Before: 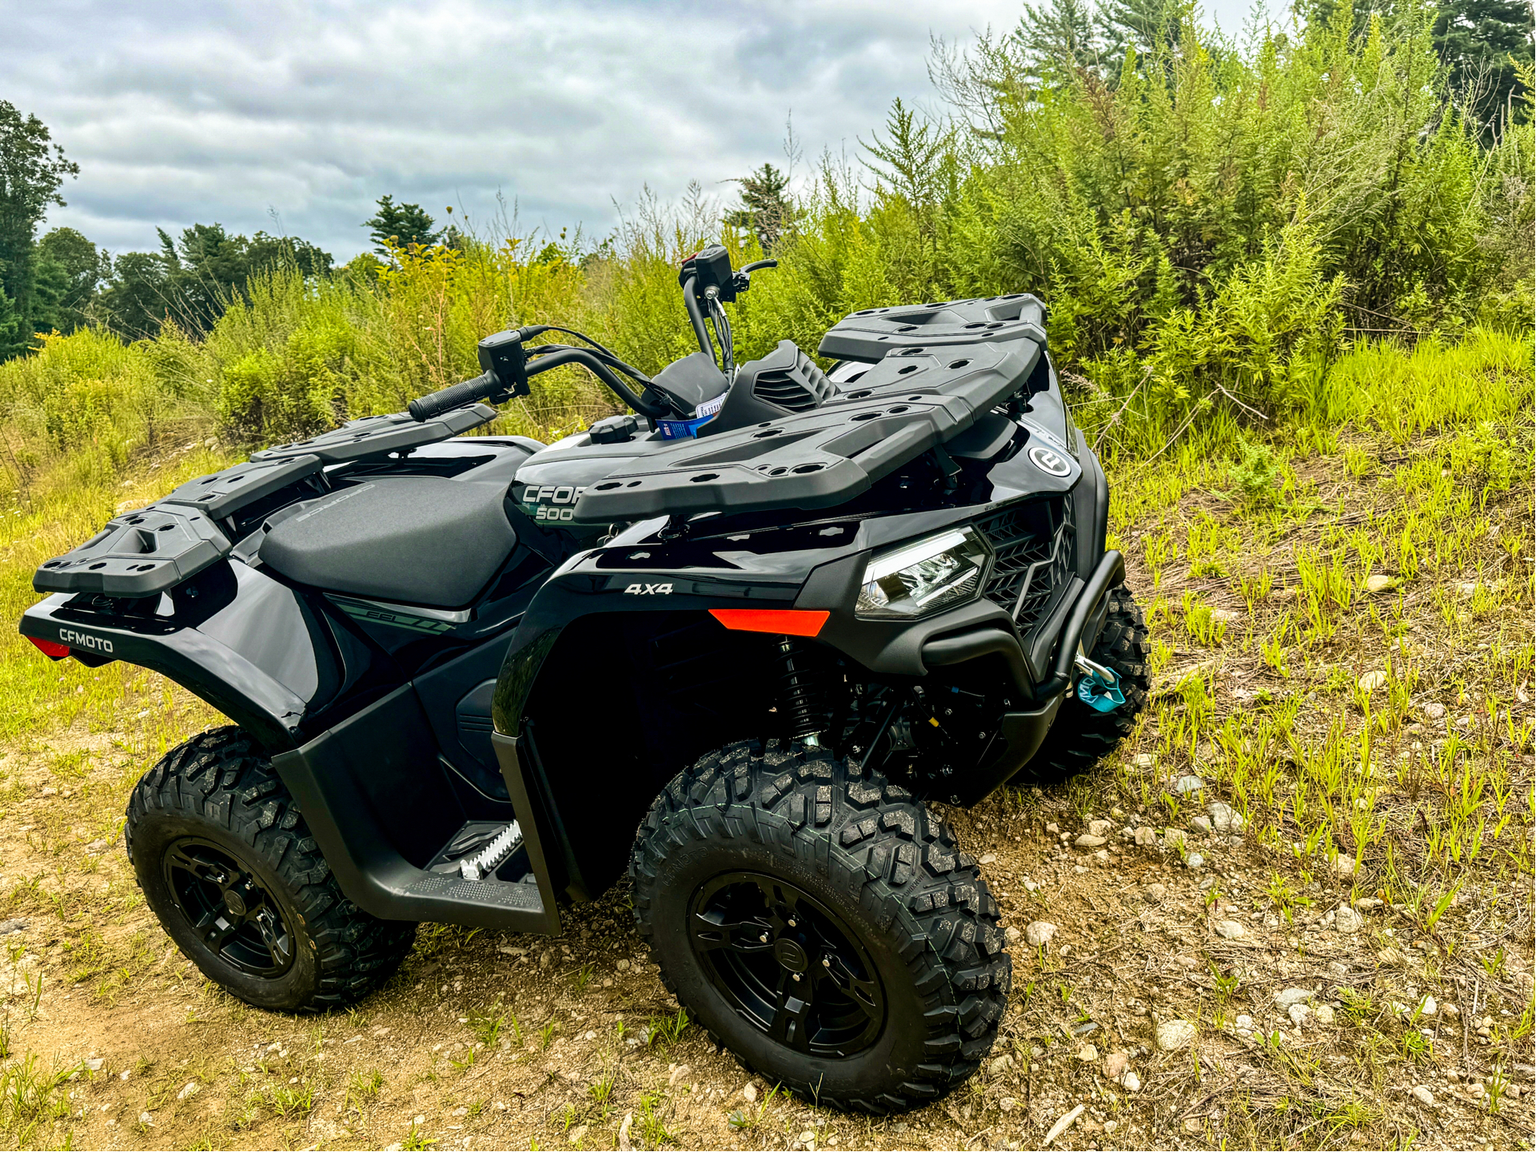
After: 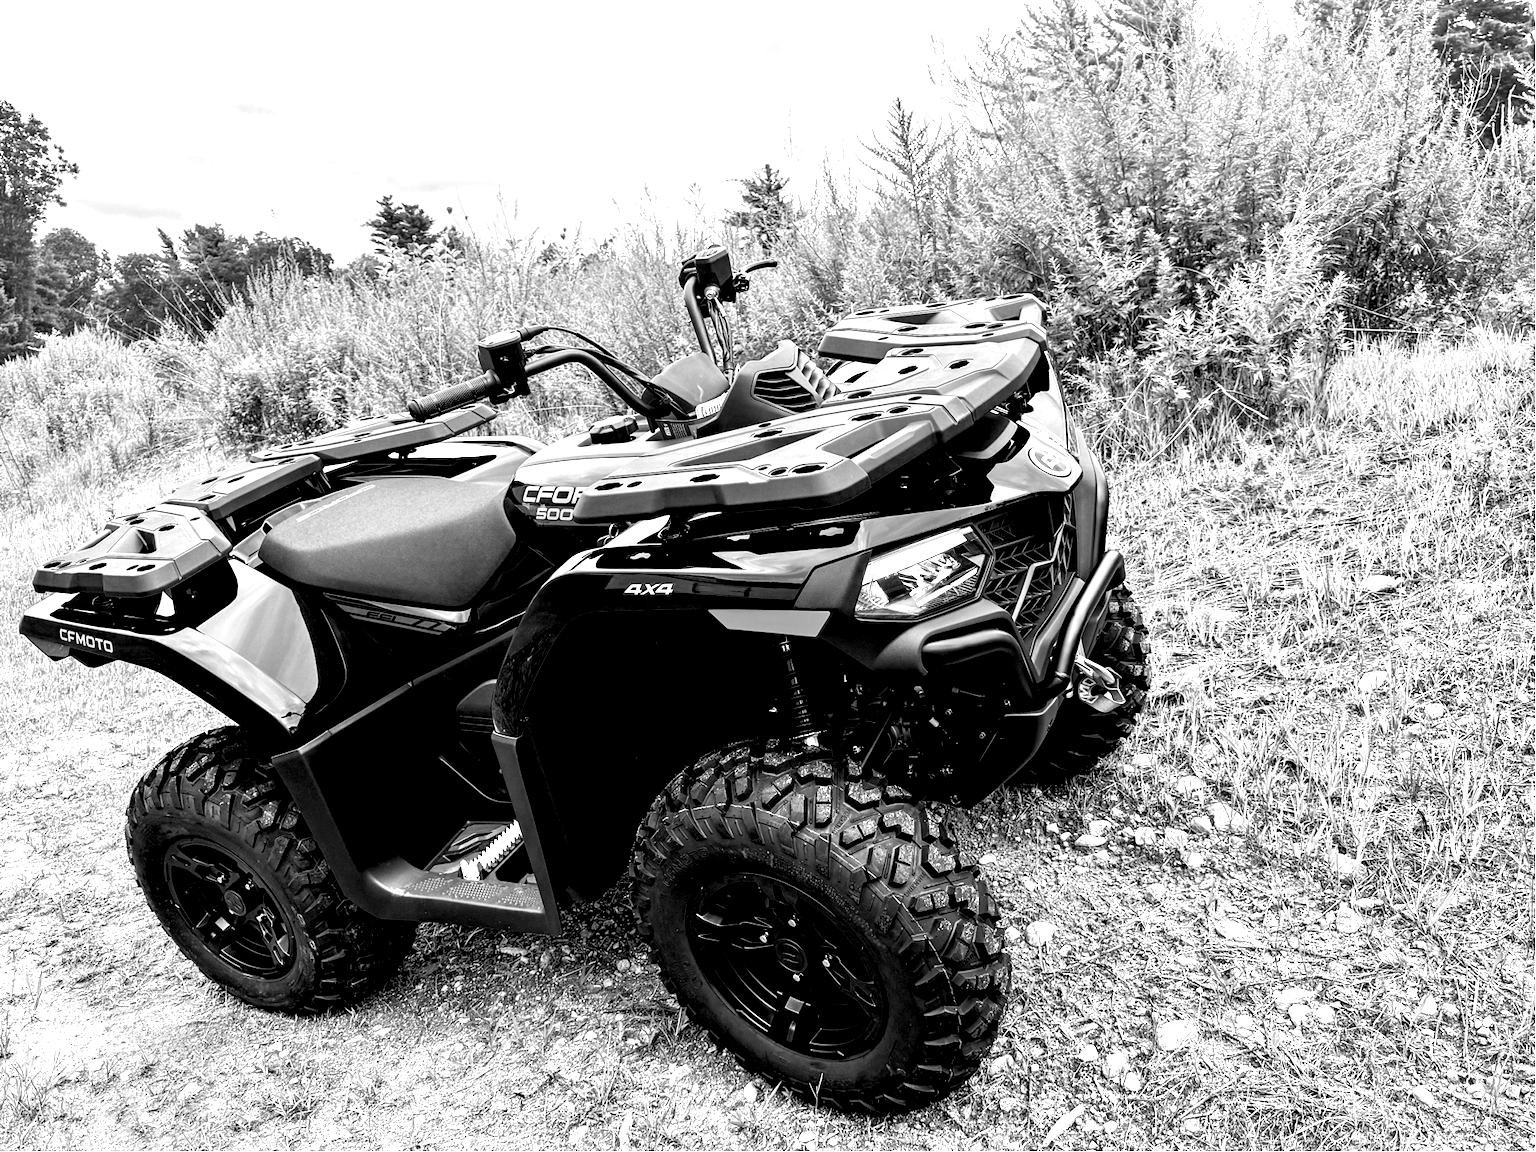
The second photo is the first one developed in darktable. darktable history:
exposure: black level correction 0.008, exposure 0.979 EV, compensate highlight preservation false
monochrome: on, module defaults
